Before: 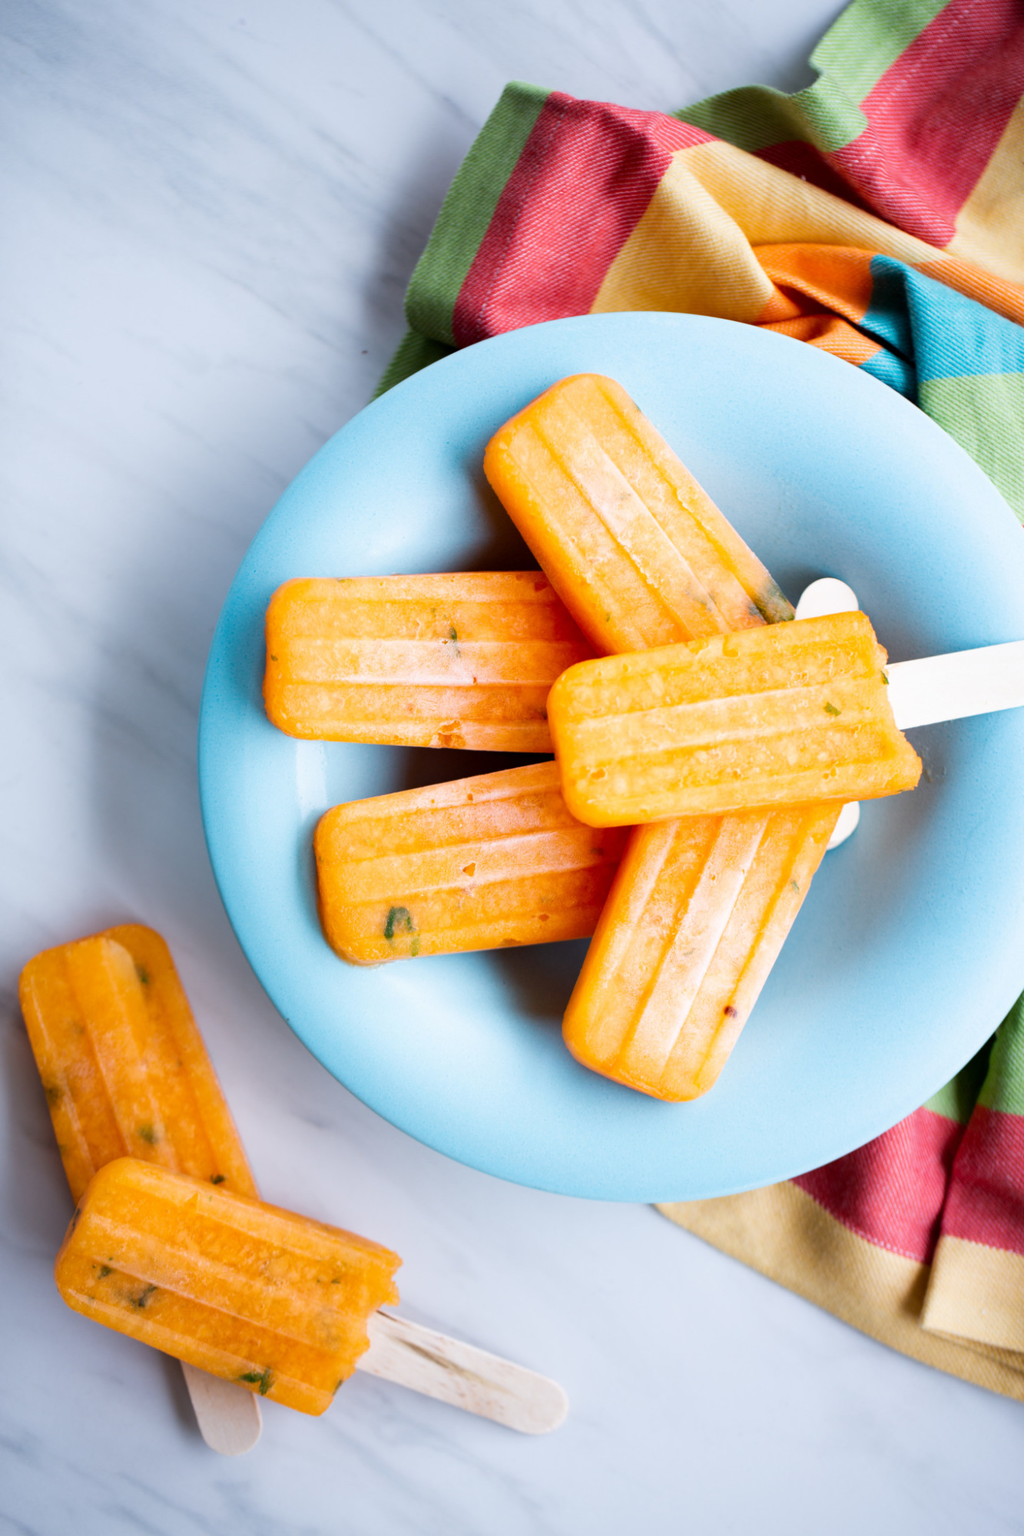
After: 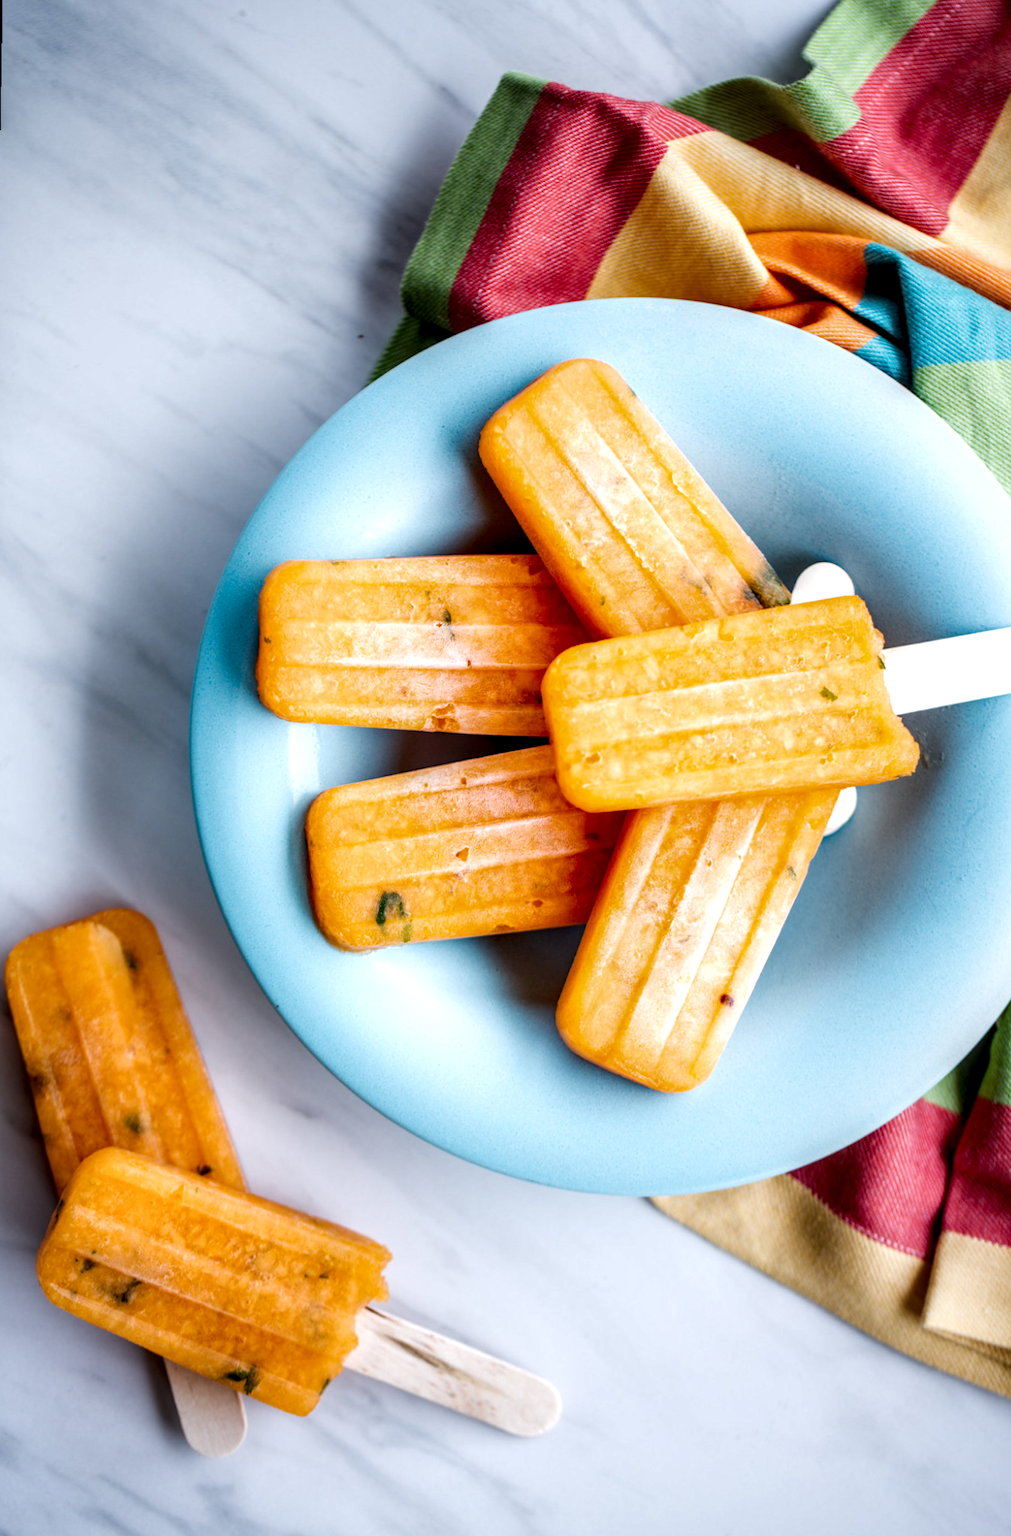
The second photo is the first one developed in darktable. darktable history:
rotate and perspective: rotation 0.226°, lens shift (vertical) -0.042, crop left 0.023, crop right 0.982, crop top 0.006, crop bottom 0.994
local contrast: highlights 0%, shadows 0%, detail 182%
